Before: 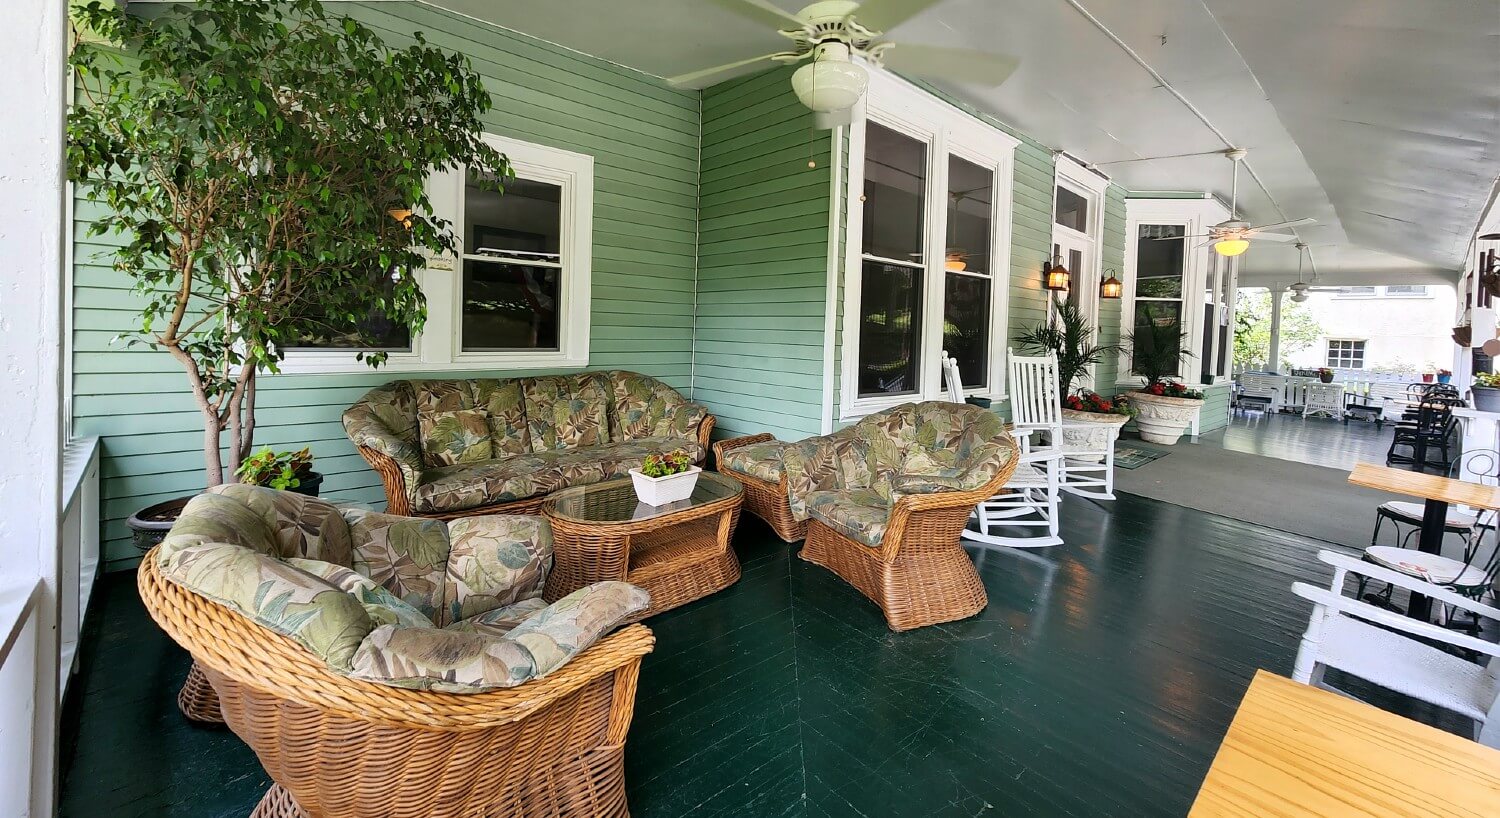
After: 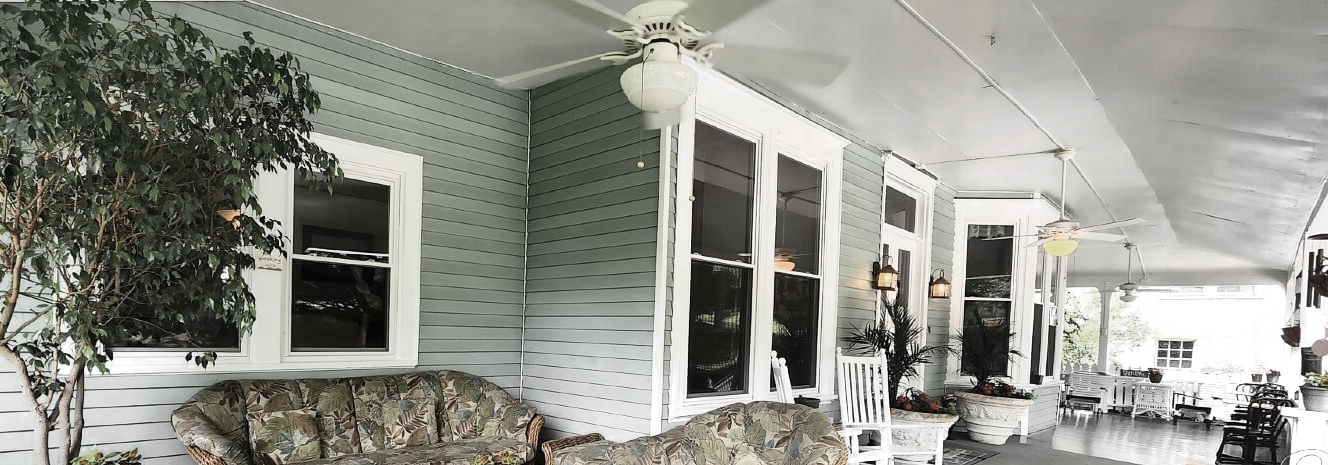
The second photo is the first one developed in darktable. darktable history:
crop and rotate: left 11.443%, bottom 43.086%
color zones: curves: ch0 [(0, 0.613) (0.01, 0.613) (0.245, 0.448) (0.498, 0.529) (0.642, 0.665) (0.879, 0.777) (0.99, 0.613)]; ch1 [(0, 0.035) (0.121, 0.189) (0.259, 0.197) (0.415, 0.061) (0.589, 0.022) (0.732, 0.022) (0.857, 0.026) (0.991, 0.053)]
contrast brightness saturation: contrast 0.228, brightness 0.1, saturation 0.29
